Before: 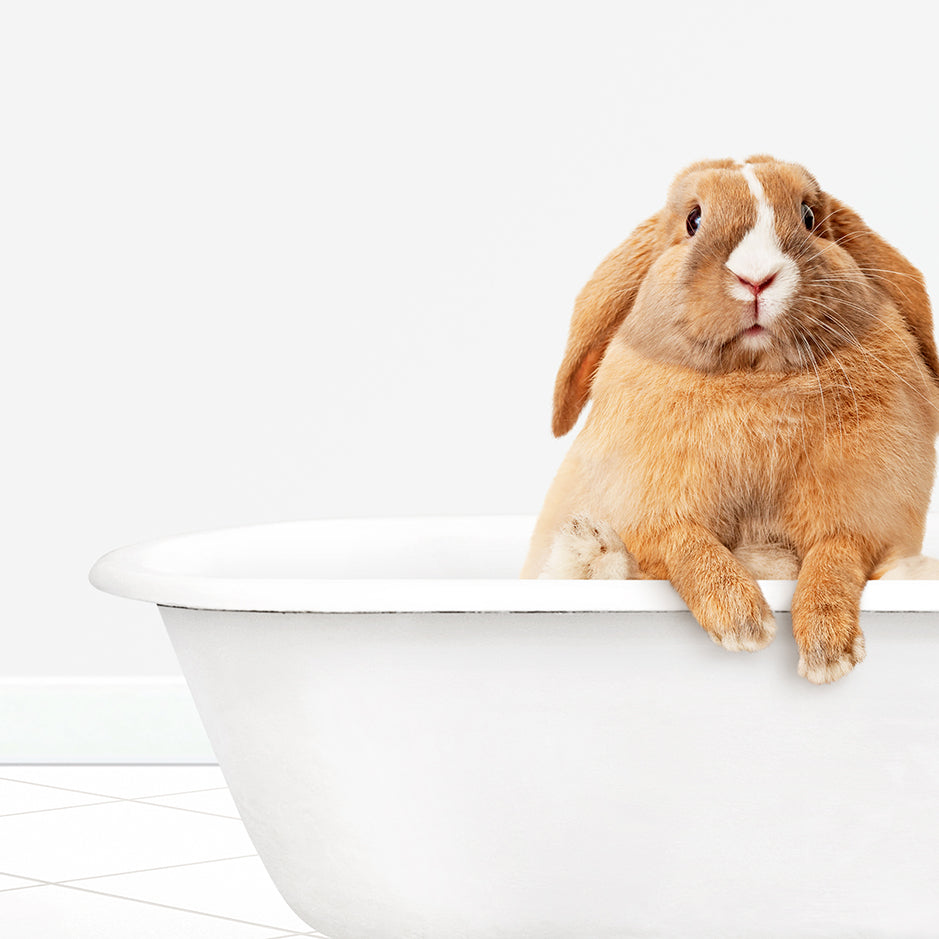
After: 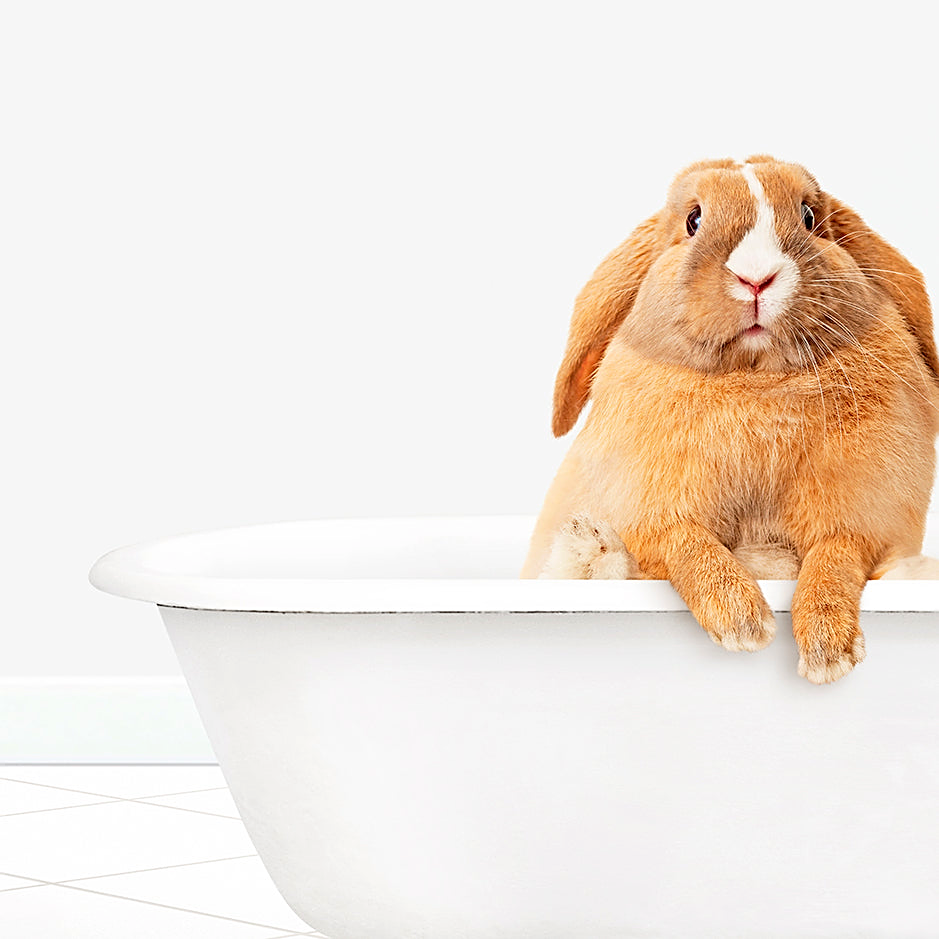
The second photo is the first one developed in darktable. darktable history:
contrast brightness saturation: brightness 0.088, saturation 0.194
sharpen: on, module defaults
